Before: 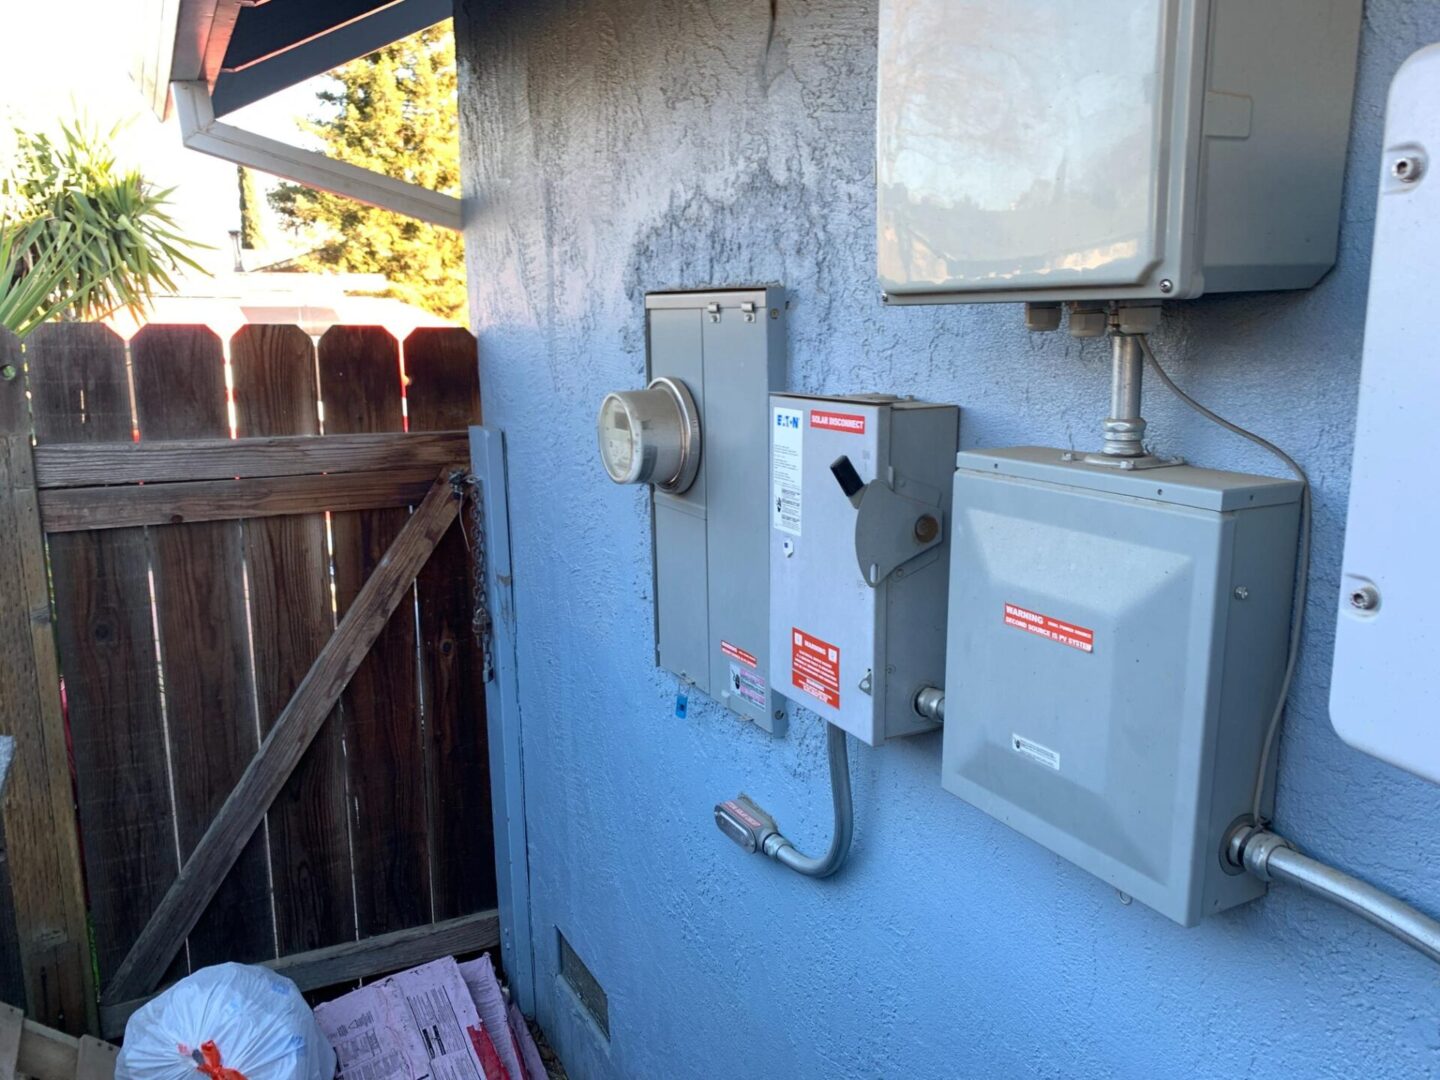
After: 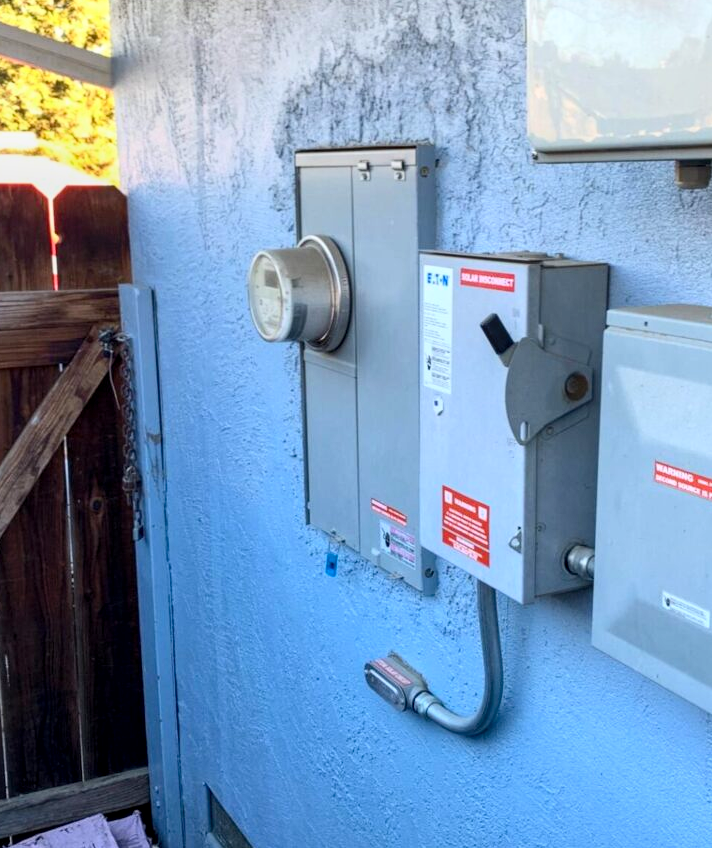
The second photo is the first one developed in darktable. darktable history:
crop and rotate: angle 0.02°, left 24.353%, top 13.219%, right 26.156%, bottom 8.224%
local contrast: on, module defaults
contrast brightness saturation: contrast 0.2, brightness 0.16, saturation 0.22
exposure: black level correction 0.001, exposure -0.2 EV, compensate highlight preservation false
